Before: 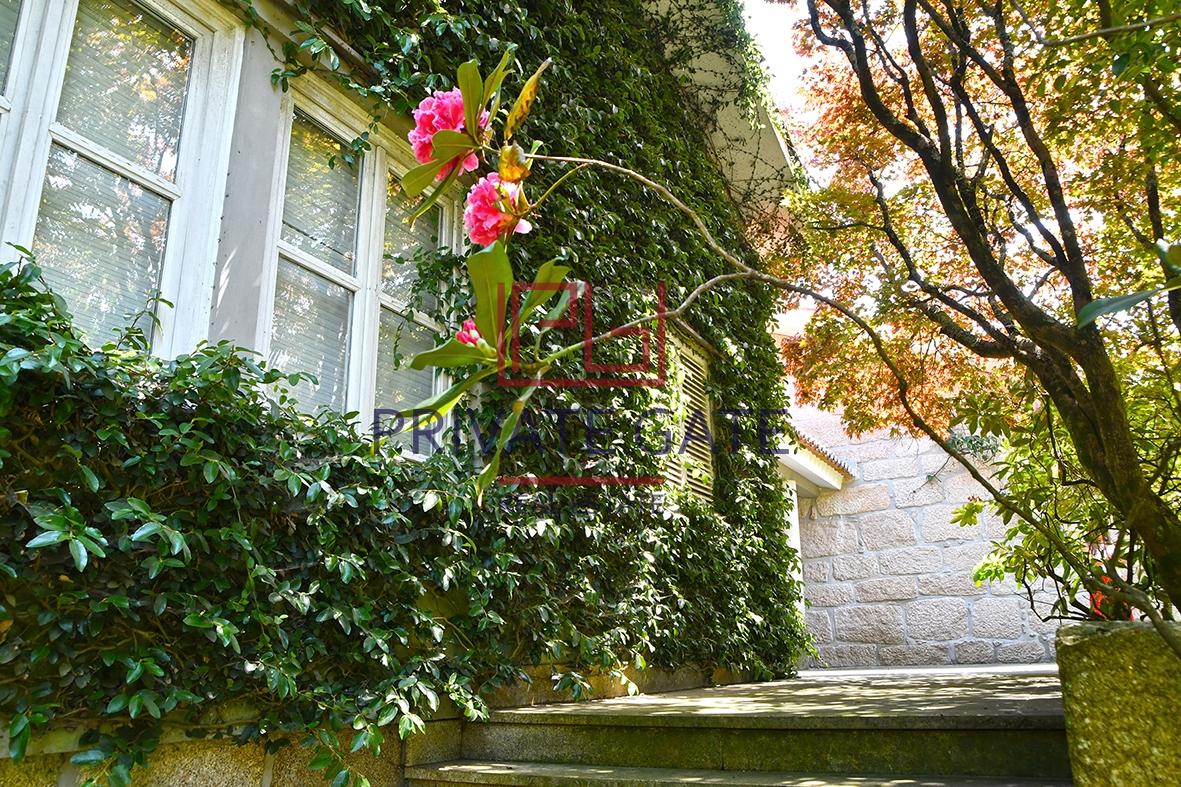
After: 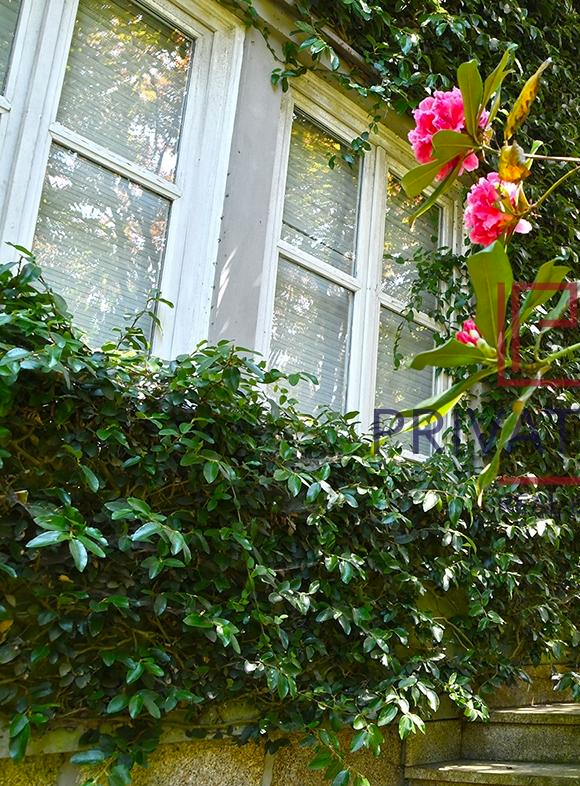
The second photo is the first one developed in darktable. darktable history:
vibrance: on, module defaults
crop and rotate: left 0%, top 0%, right 50.845%
rotate and perspective: automatic cropping off
